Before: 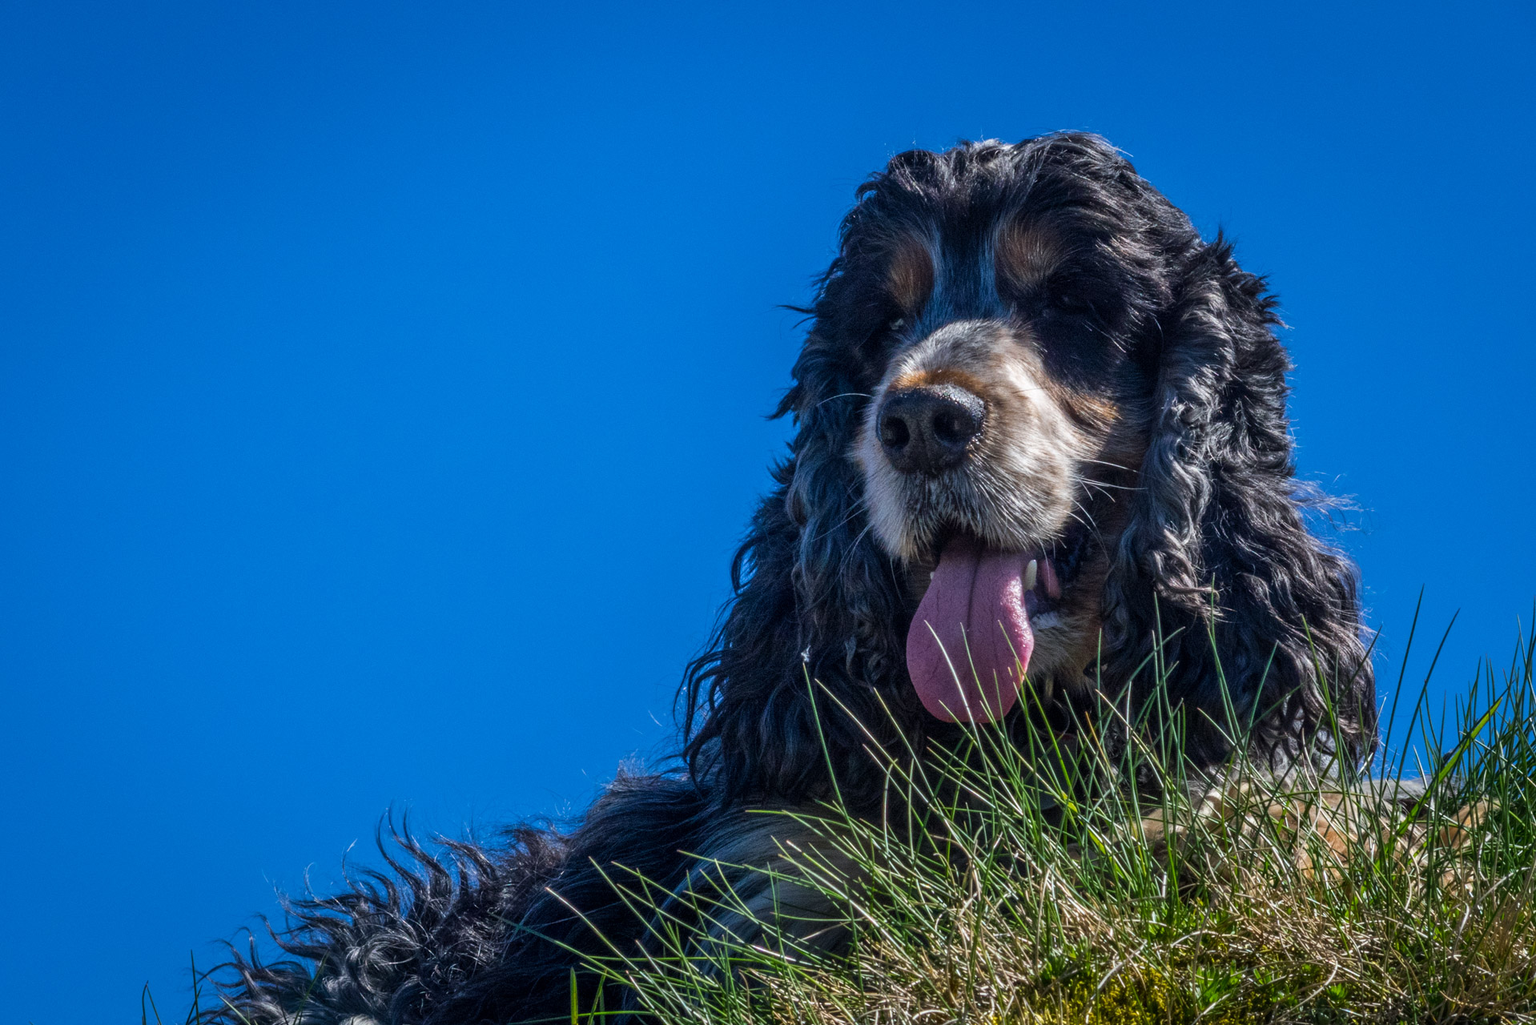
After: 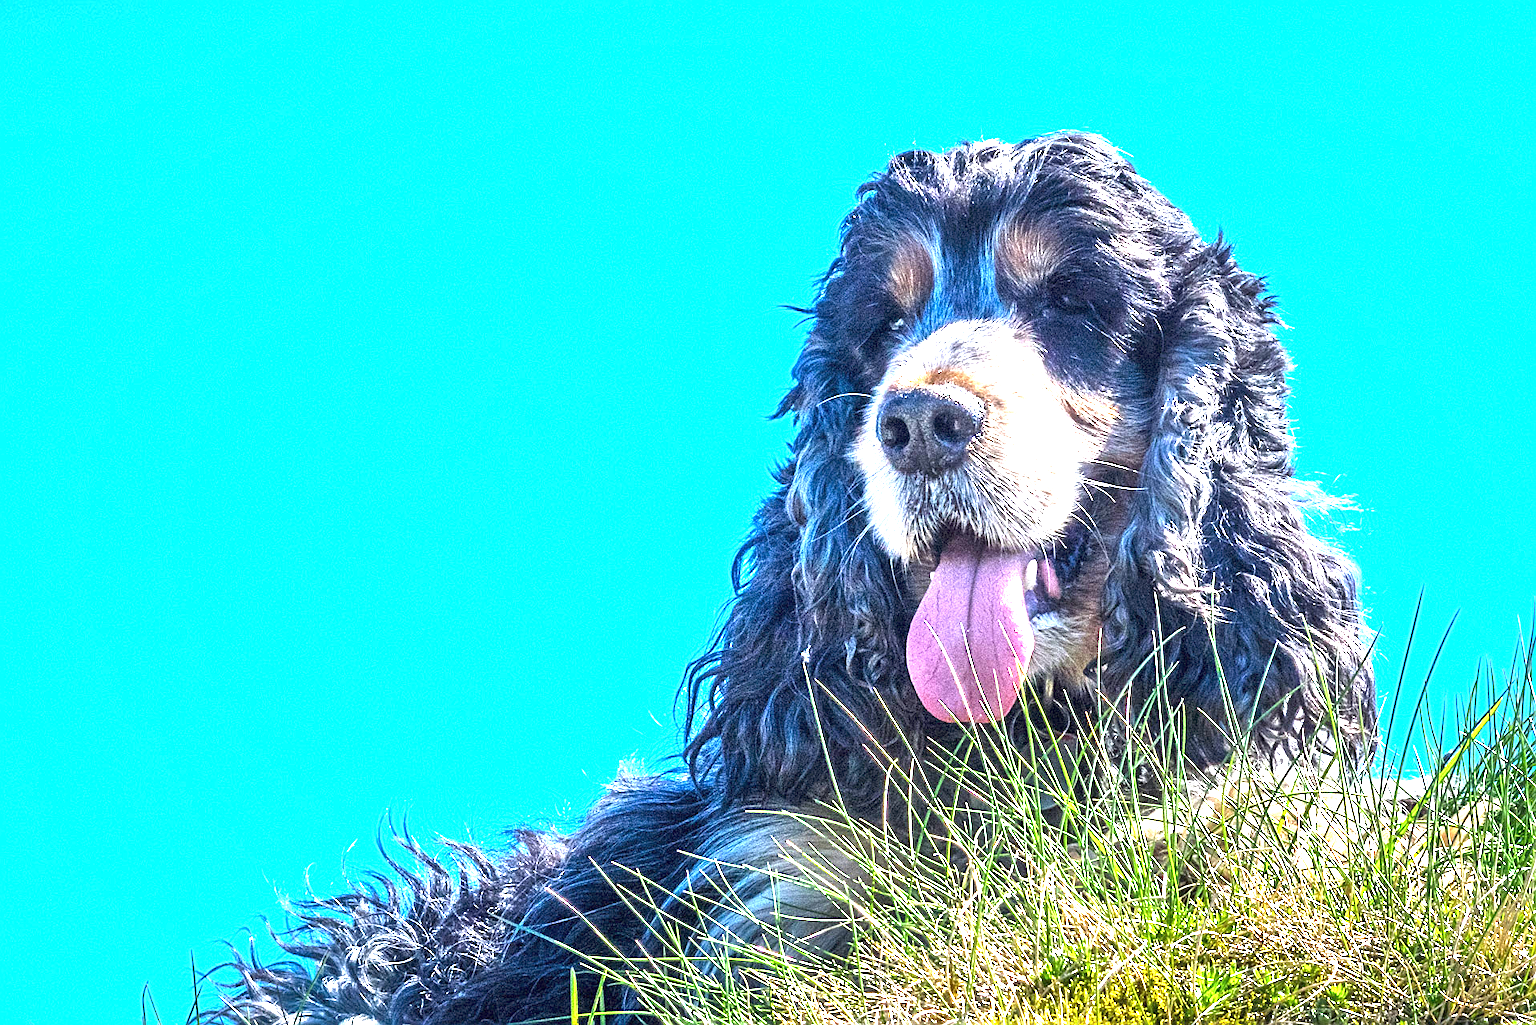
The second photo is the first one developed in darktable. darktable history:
exposure: black level correction 0, exposure 1.2 EV, compensate exposure bias true, compensate highlight preservation false
sharpen: on, module defaults
